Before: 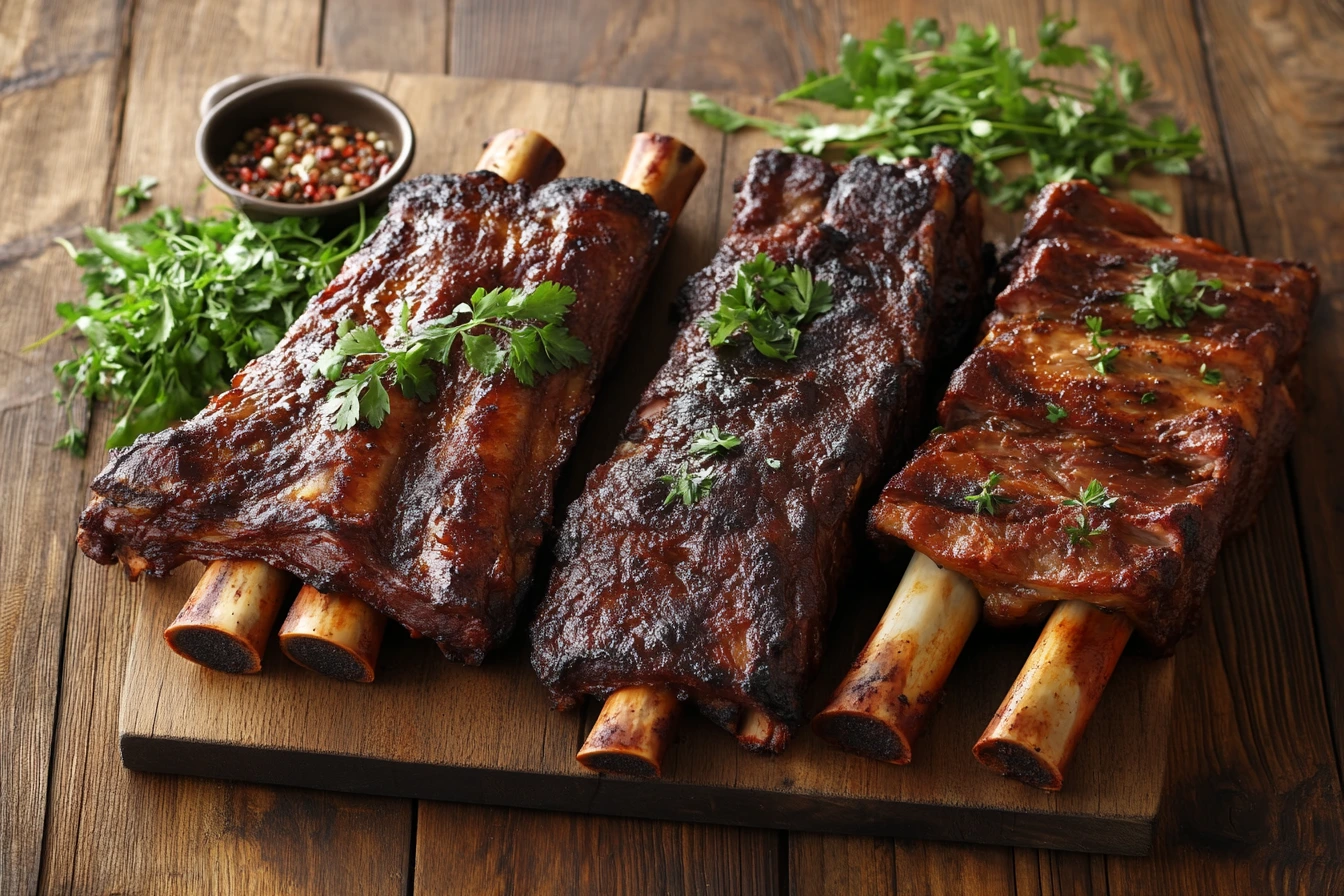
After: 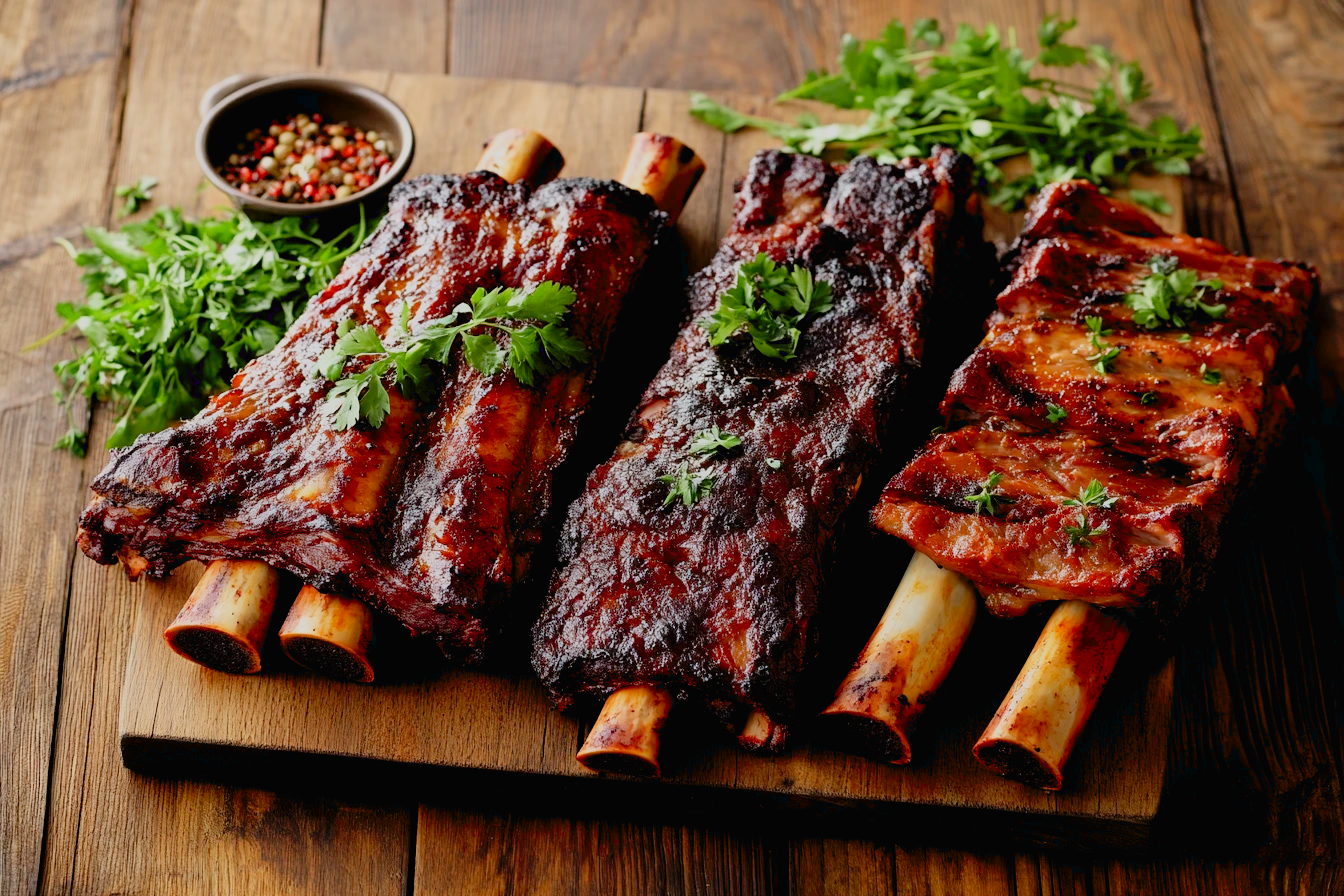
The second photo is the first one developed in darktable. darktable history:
exposure: black level correction 0.009, exposure -0.637 EV, compensate highlight preservation false
levels: levels [0, 0.397, 0.955]
filmic rgb: black relative exposure -7.65 EV, white relative exposure 4.56 EV, hardness 3.61, color science v6 (2022)
